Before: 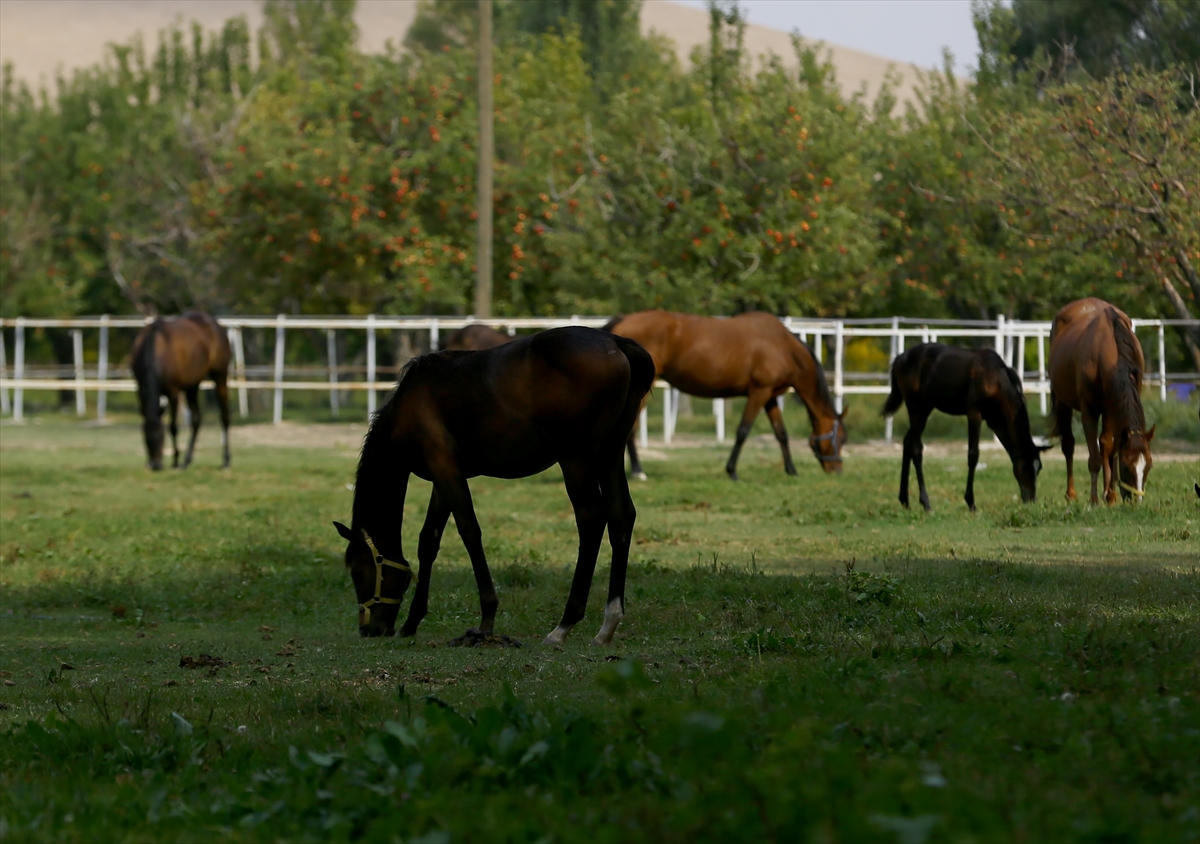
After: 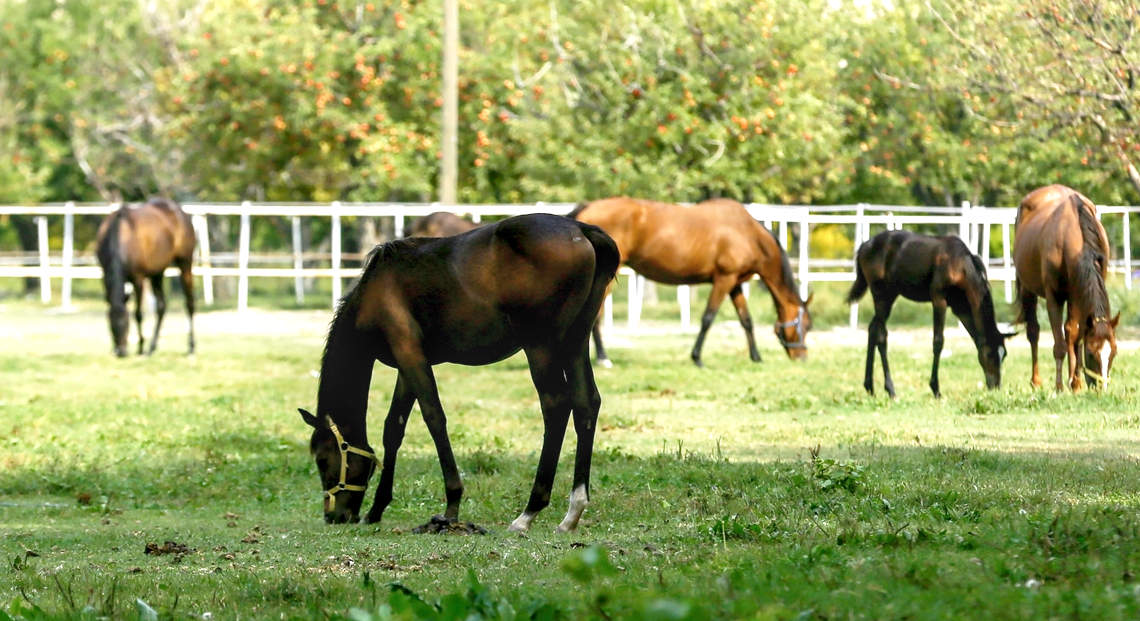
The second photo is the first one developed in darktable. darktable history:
exposure: black level correction 0, exposure 1.924 EV
local contrast: detail 130%
crop and rotate: left 2.991%, top 13.483%, right 1.94%, bottom 12.896%
base curve: curves: ch0 [(0, 0) (0.204, 0.334) (0.55, 0.733) (1, 1)], preserve colors none
color zones: curves: ch1 [(0, 0.469) (0.01, 0.469) (0.12, 0.446) (0.248, 0.469) (0.5, 0.5) (0.748, 0.5) (0.99, 0.469) (1, 0.469)]
